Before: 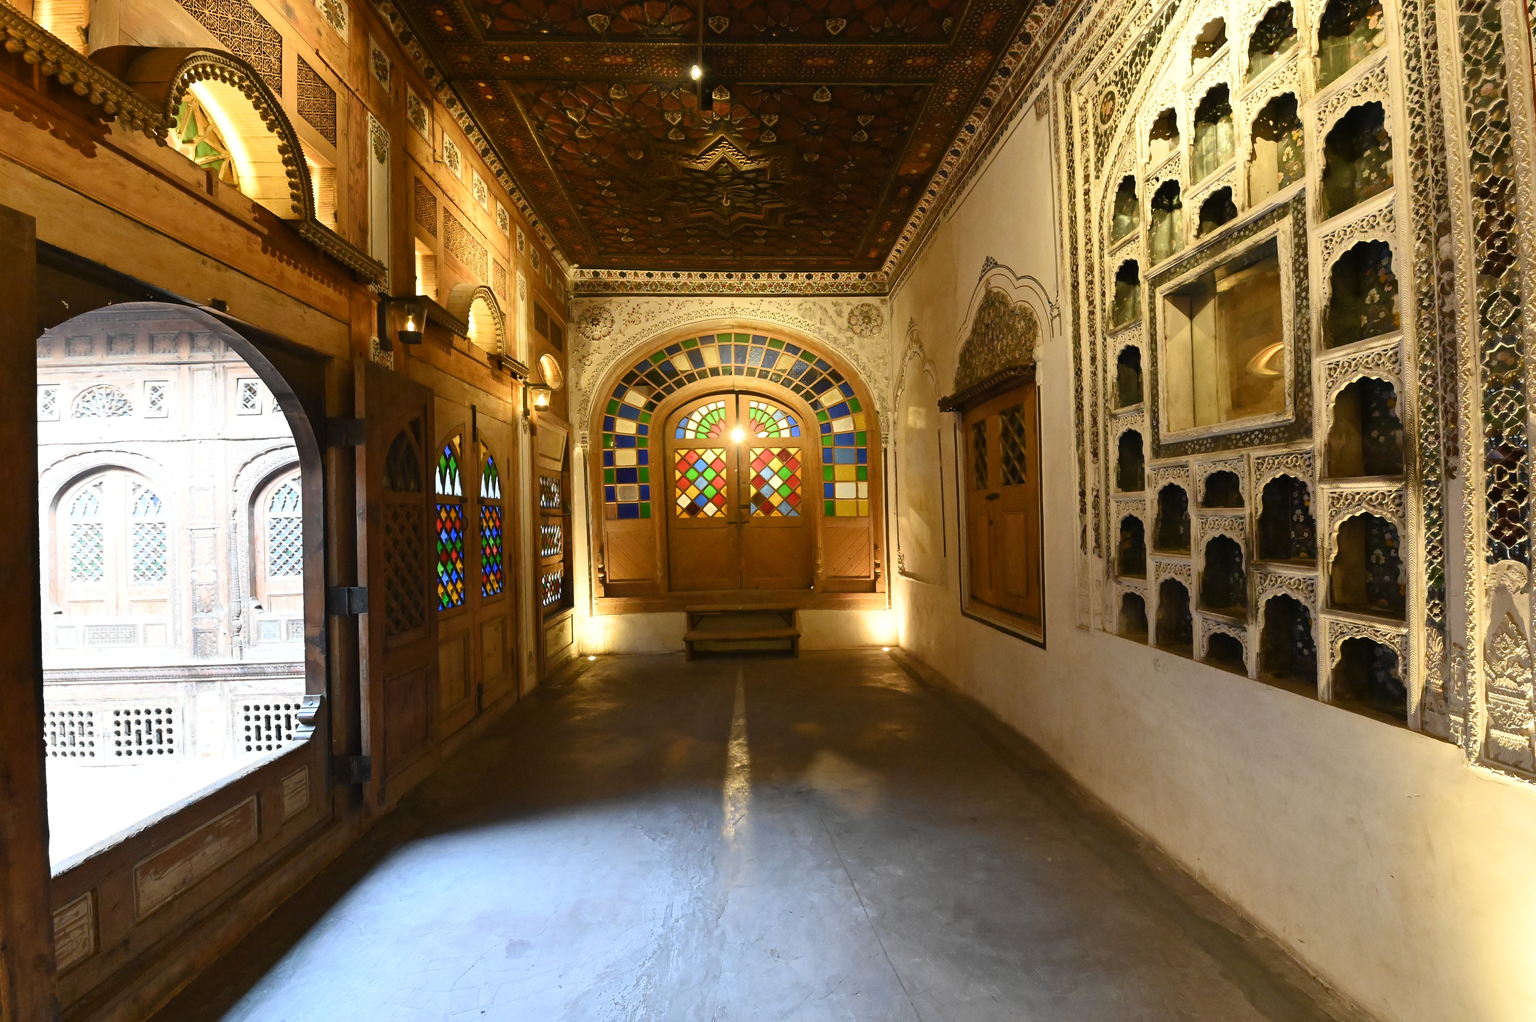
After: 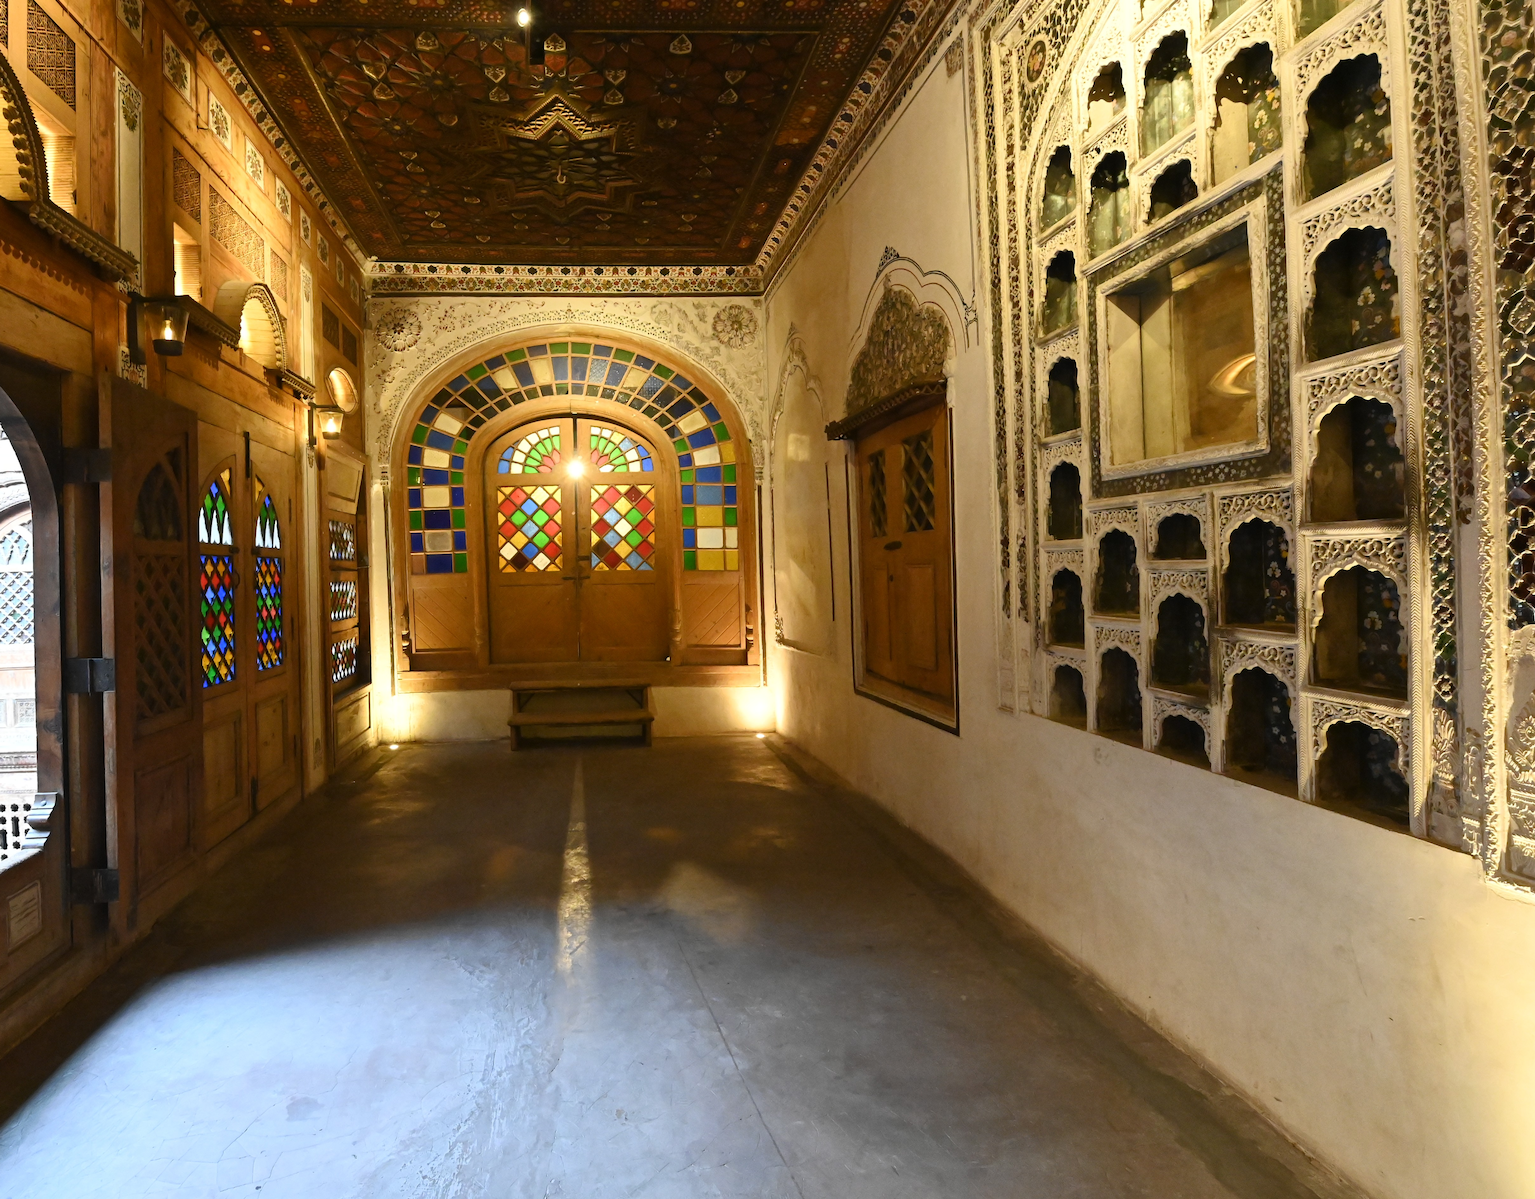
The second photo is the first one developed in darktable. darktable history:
crop and rotate: left 17.959%, top 5.771%, right 1.742%
base curve: curves: ch0 [(0, 0) (0.283, 0.295) (1, 1)], preserve colors none
